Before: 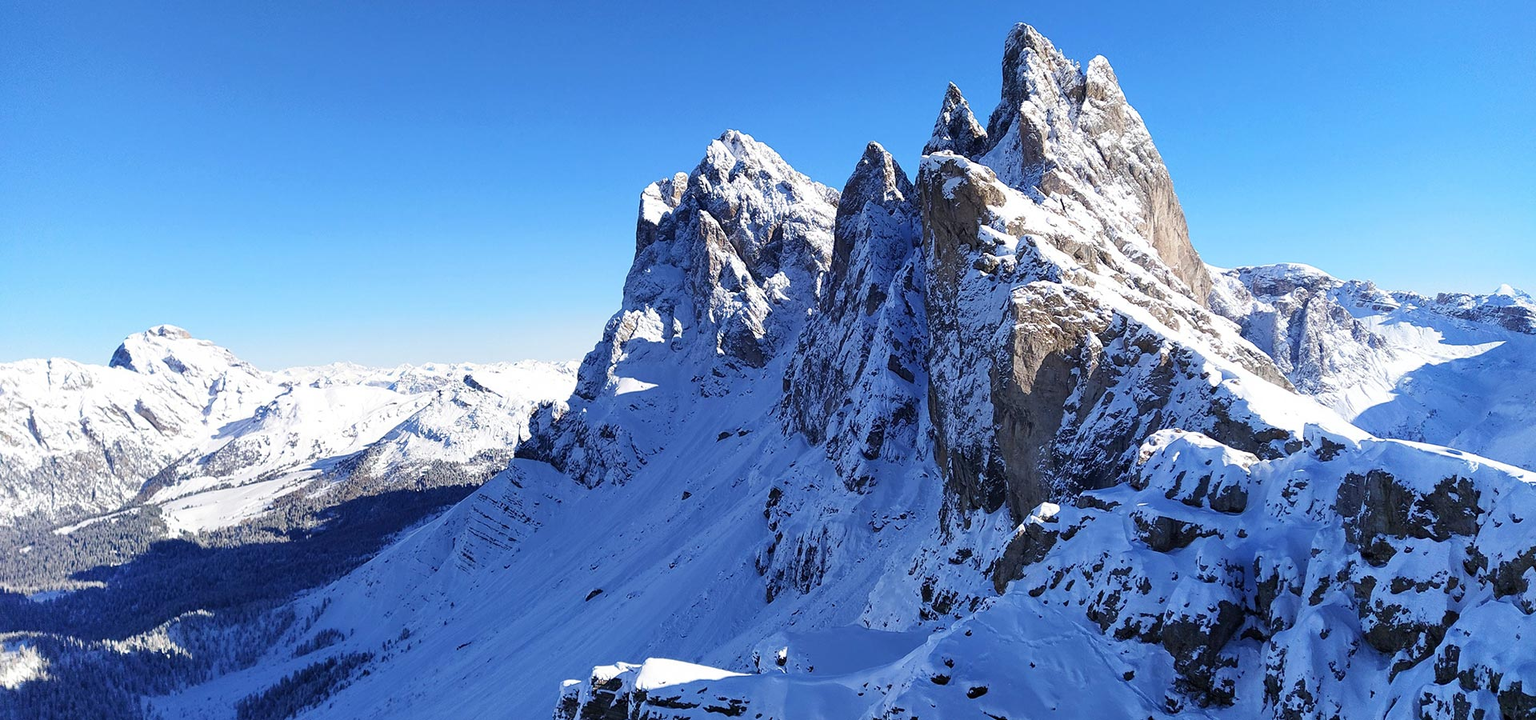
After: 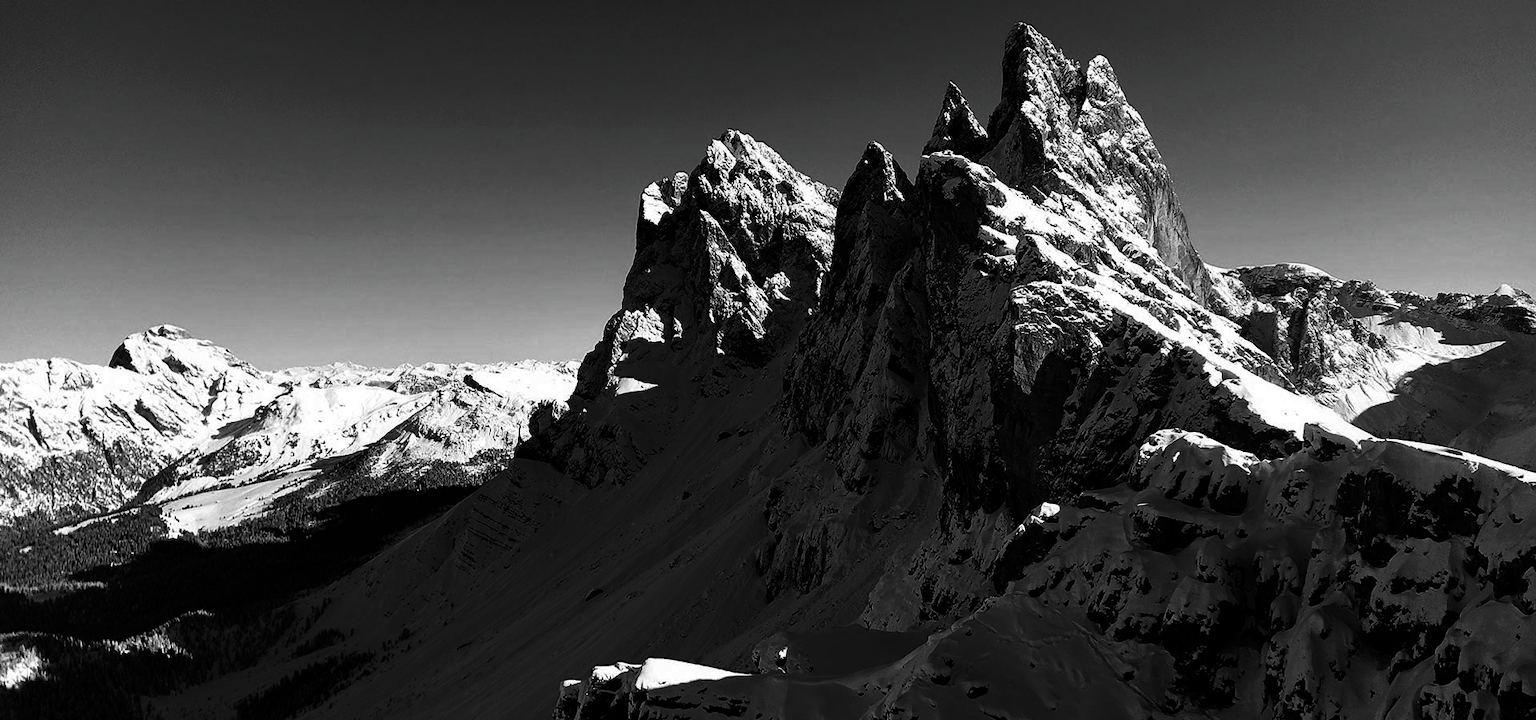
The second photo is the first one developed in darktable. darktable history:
contrast brightness saturation: contrast 0.023, brightness -0.982, saturation -0.994
